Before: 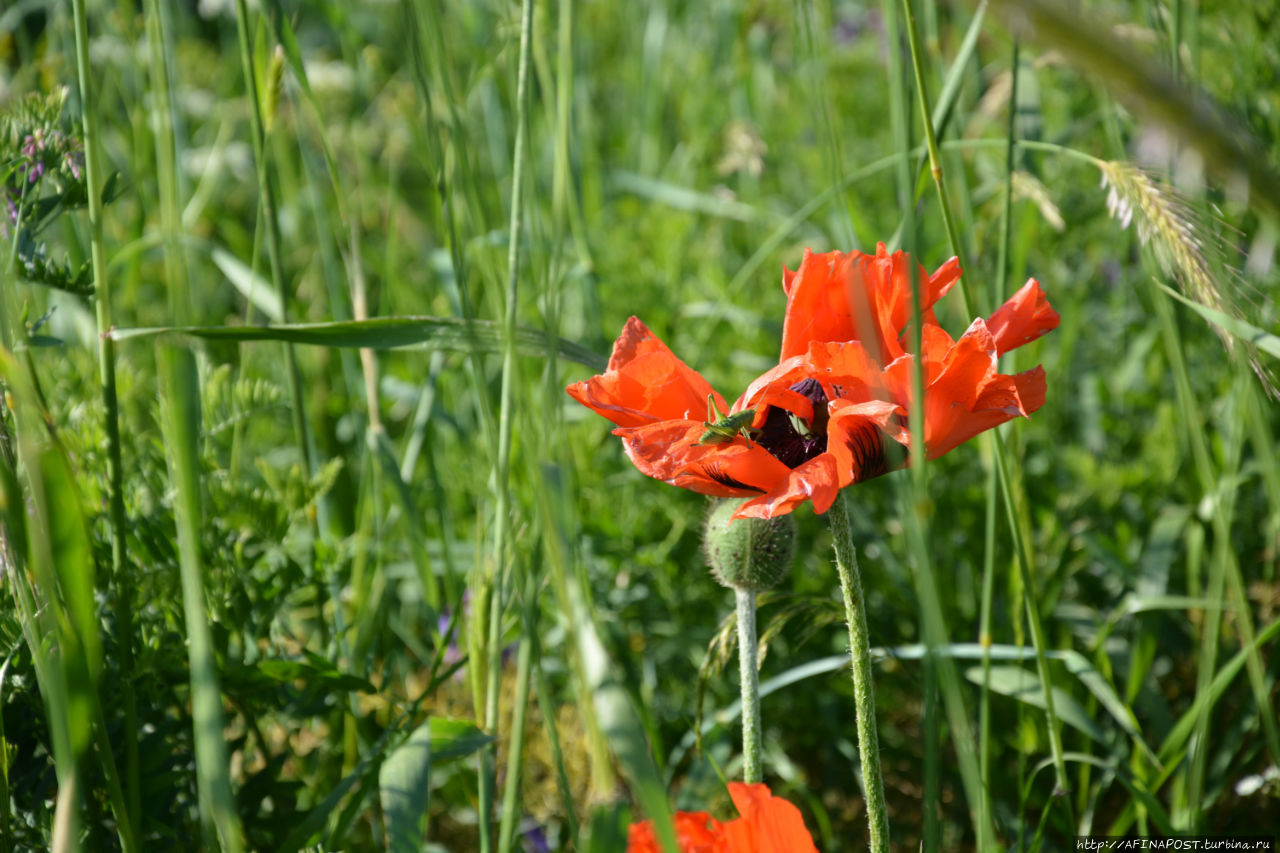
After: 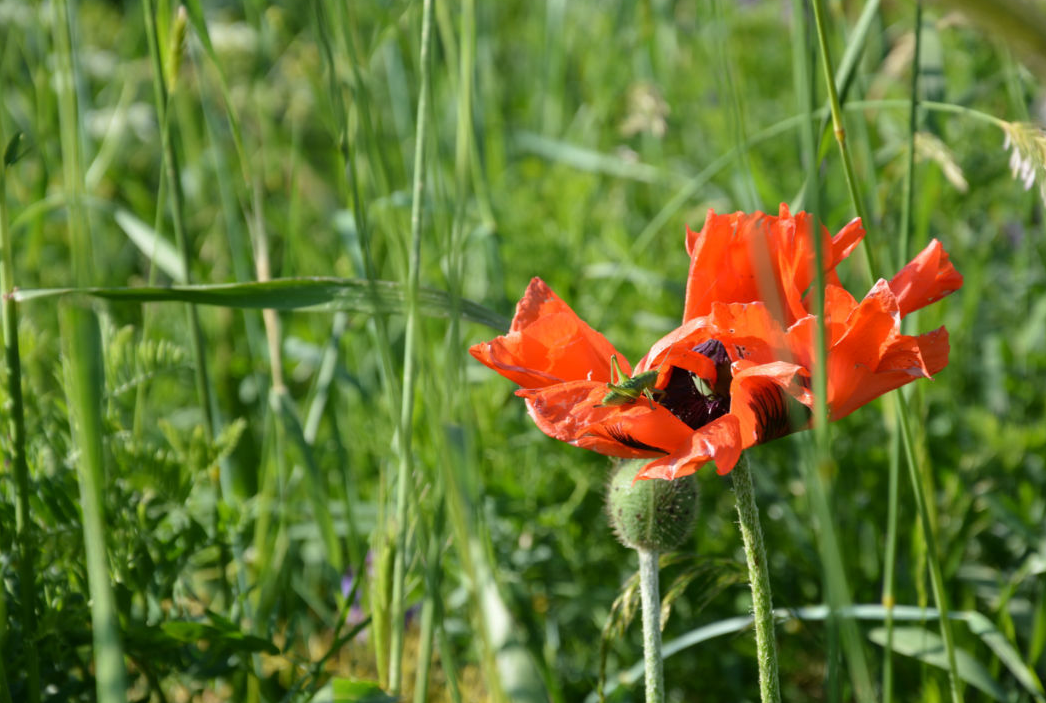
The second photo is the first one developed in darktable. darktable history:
crop and rotate: left 7.634%, top 4.603%, right 10.627%, bottom 12.953%
